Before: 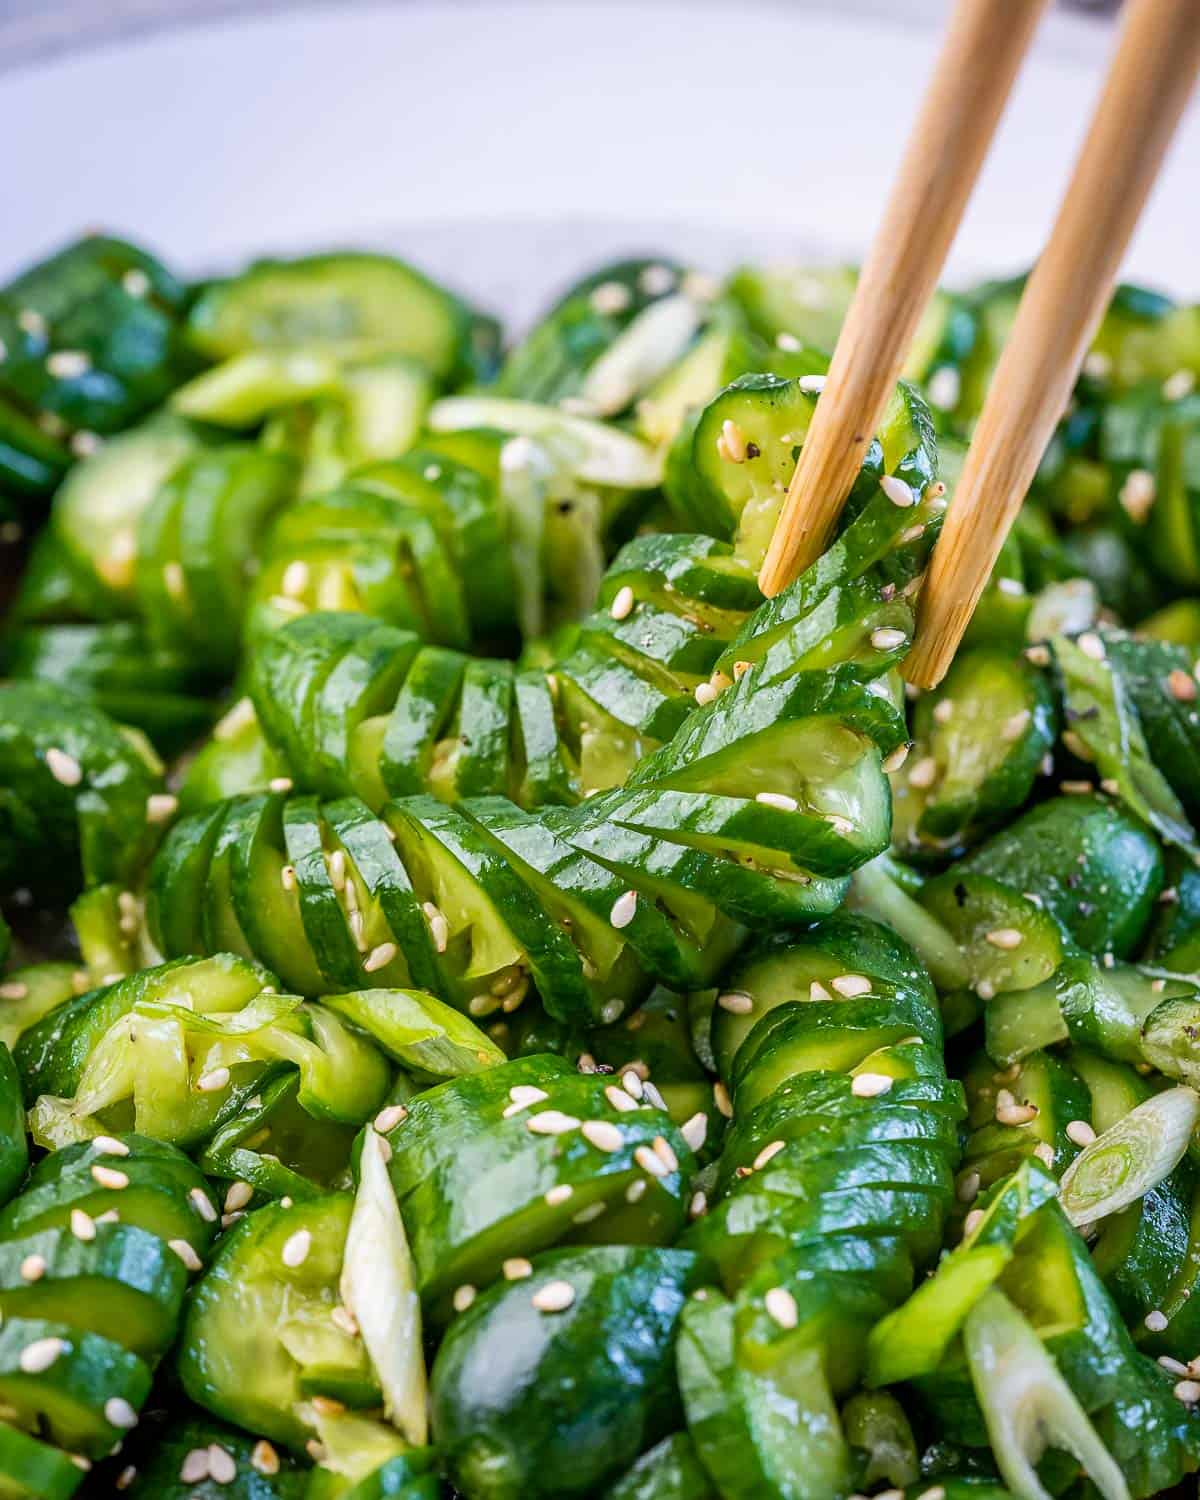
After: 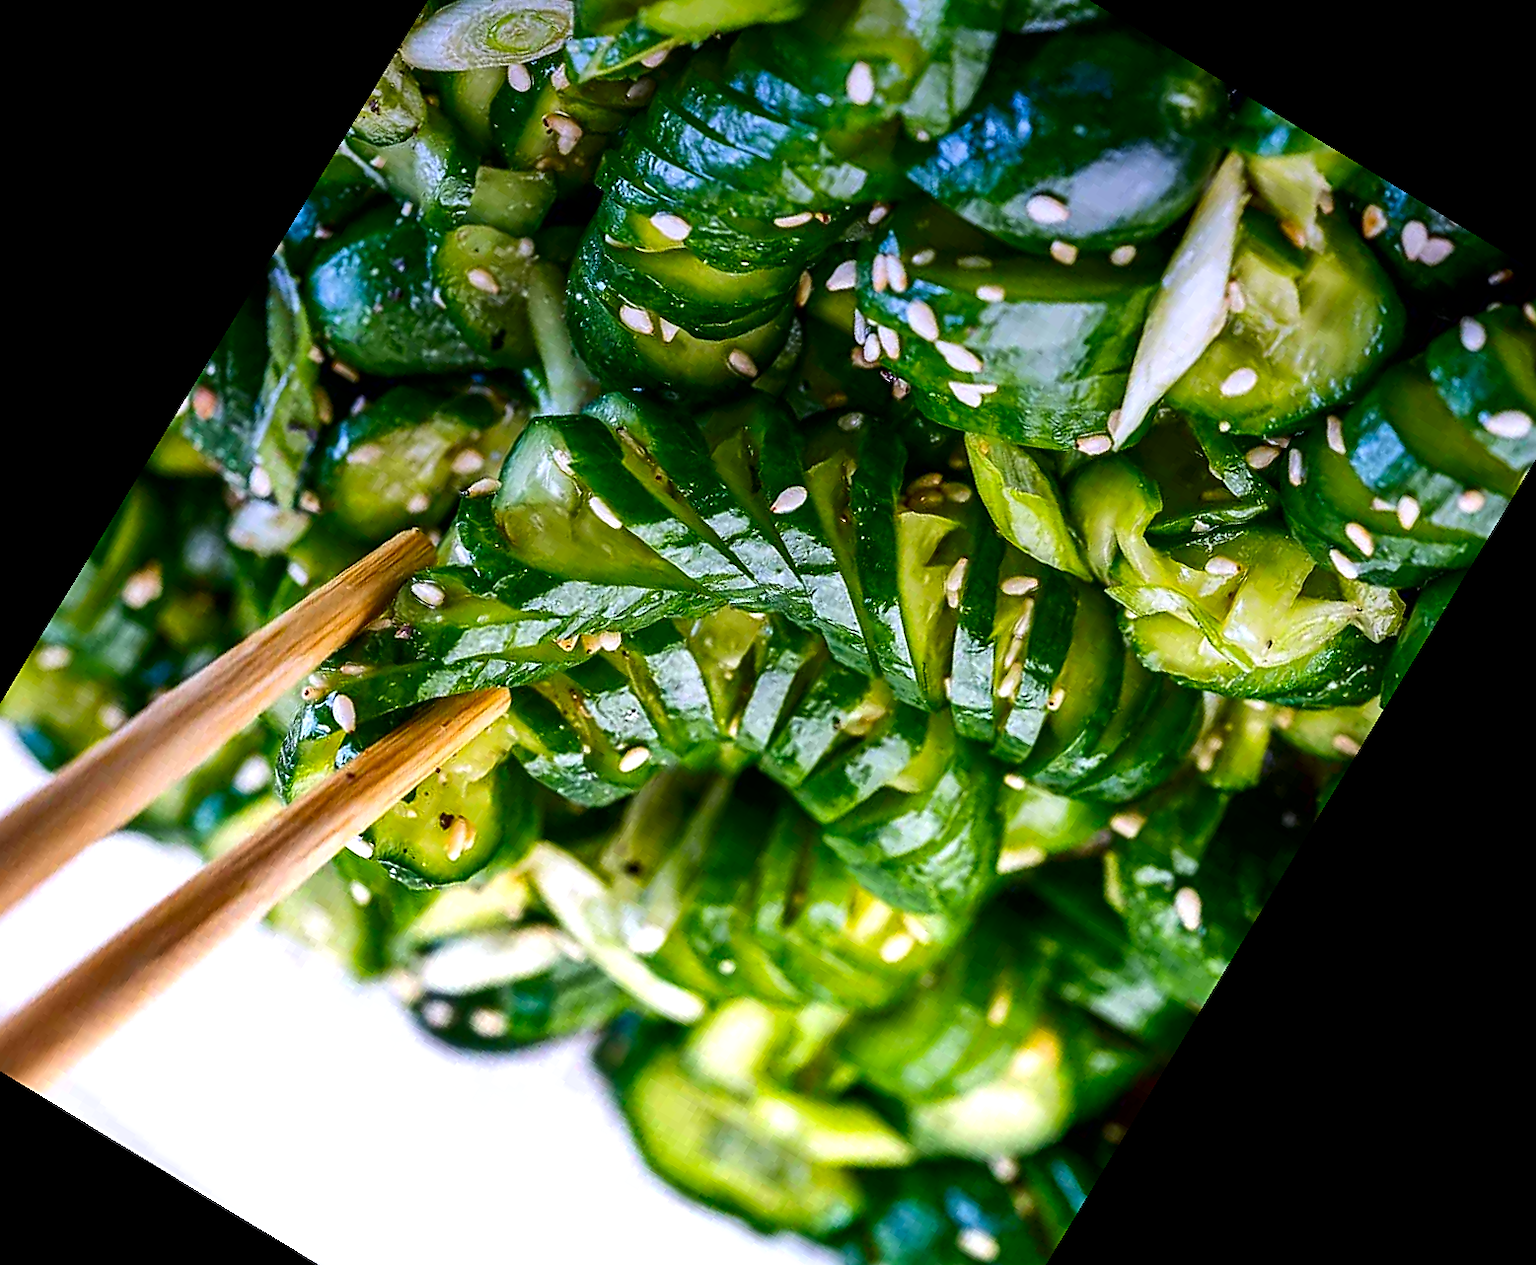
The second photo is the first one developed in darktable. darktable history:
sharpen: on, module defaults
graduated density: hue 238.83°, saturation 50%
exposure: exposure 0.574 EV, compensate highlight preservation false
crop and rotate: angle 148.68°, left 9.111%, top 15.603%, right 4.588%, bottom 17.041%
contrast brightness saturation: contrast 0.1, brightness -0.26, saturation 0.14
shadows and highlights: shadows 32.83, highlights -47.7, soften with gaussian
